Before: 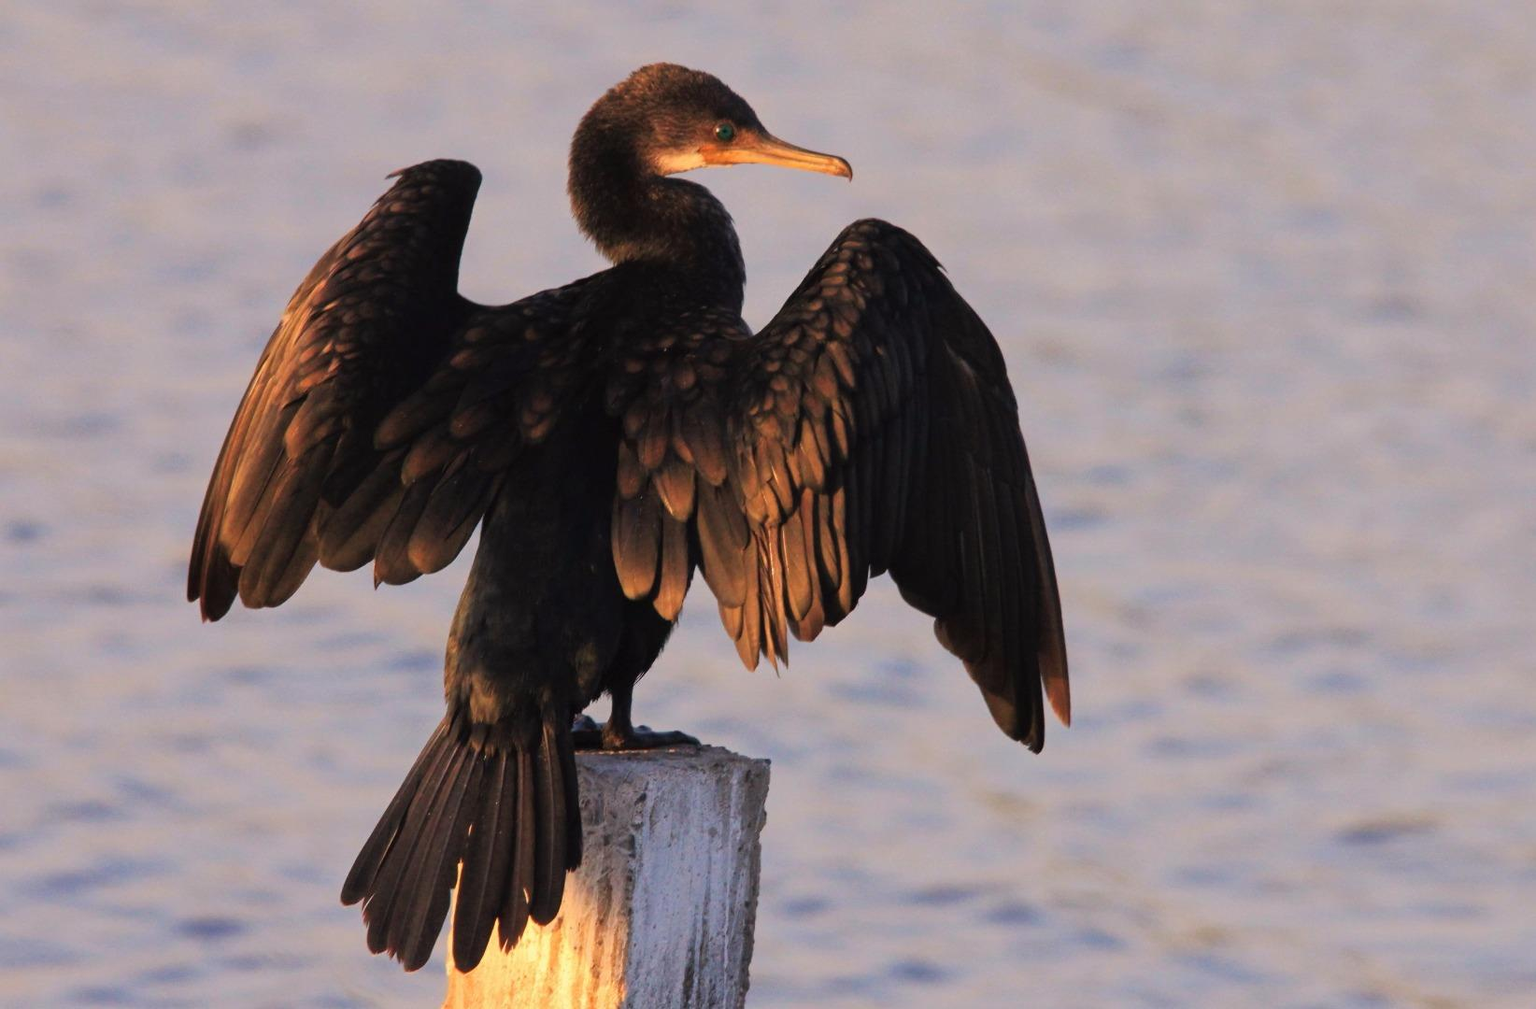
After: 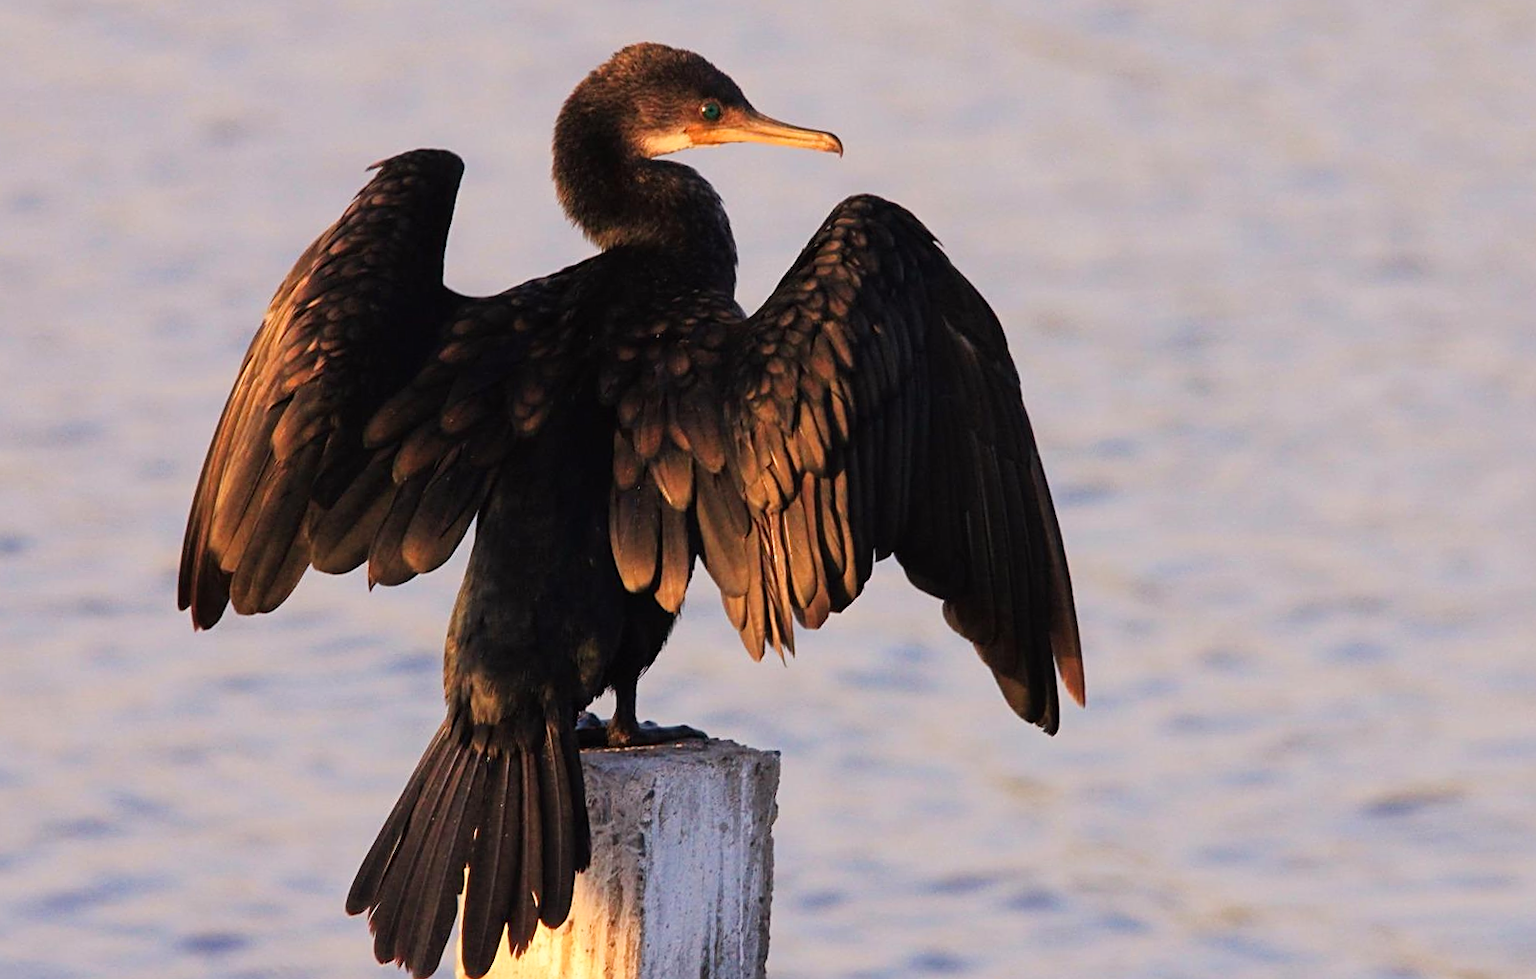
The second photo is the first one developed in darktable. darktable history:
sharpen: on, module defaults
tone curve: curves: ch0 [(0, 0) (0.004, 0.002) (0.02, 0.013) (0.218, 0.218) (0.664, 0.718) (0.832, 0.873) (1, 1)], preserve colors none
tone equalizer: on, module defaults
rotate and perspective: rotation -2°, crop left 0.022, crop right 0.978, crop top 0.049, crop bottom 0.951
